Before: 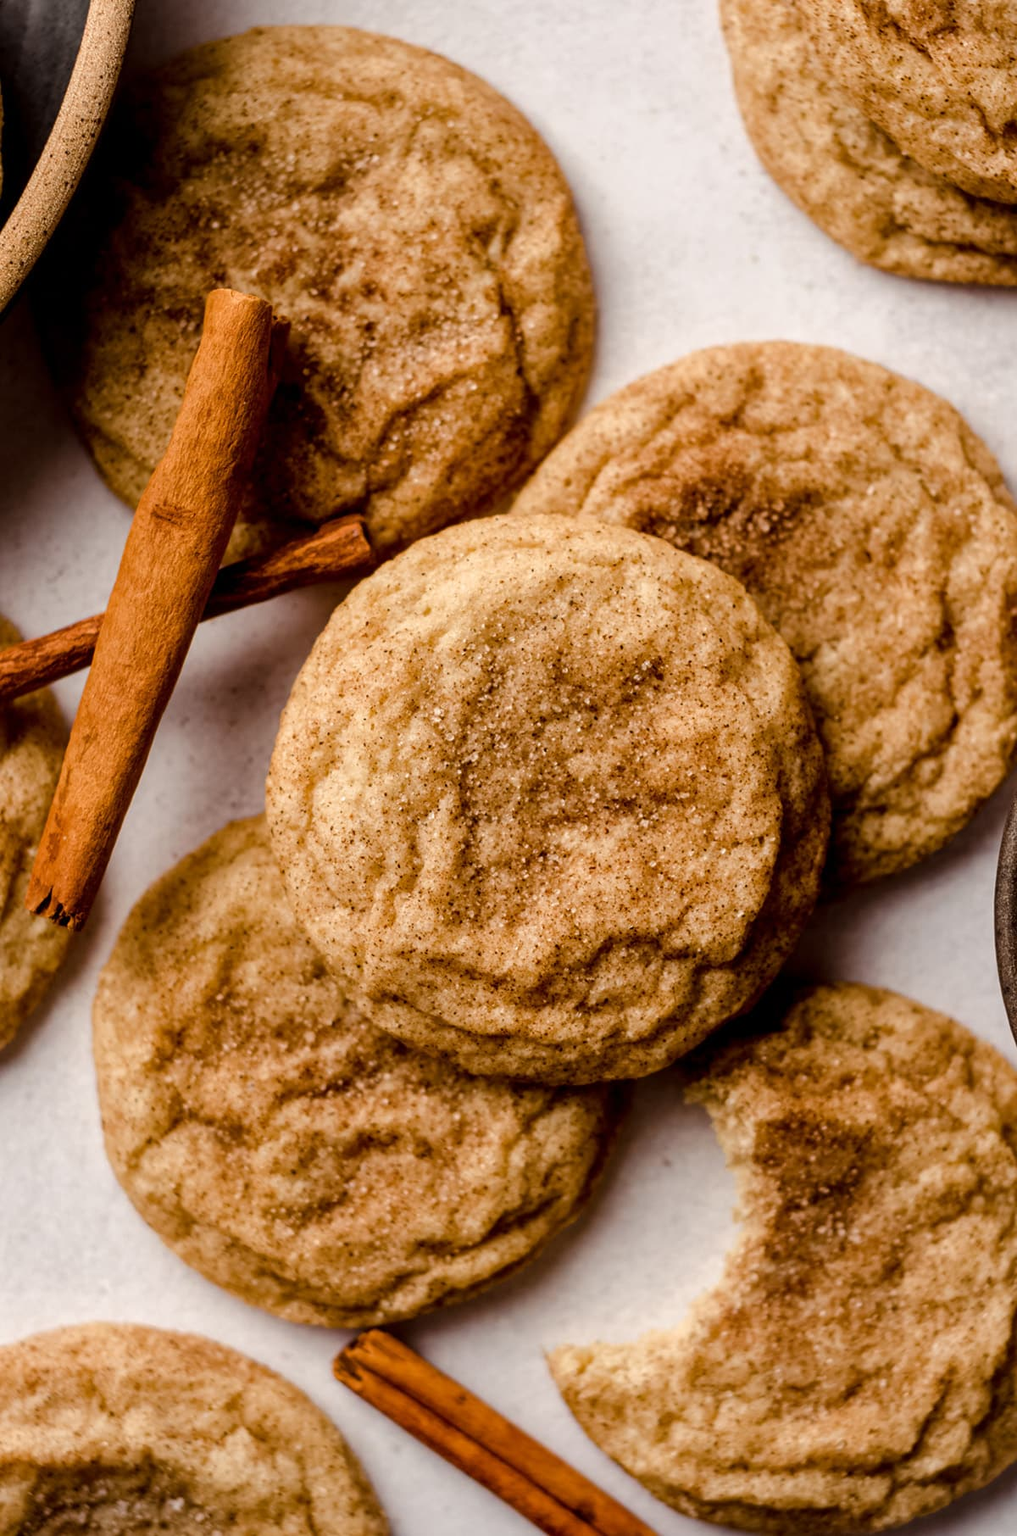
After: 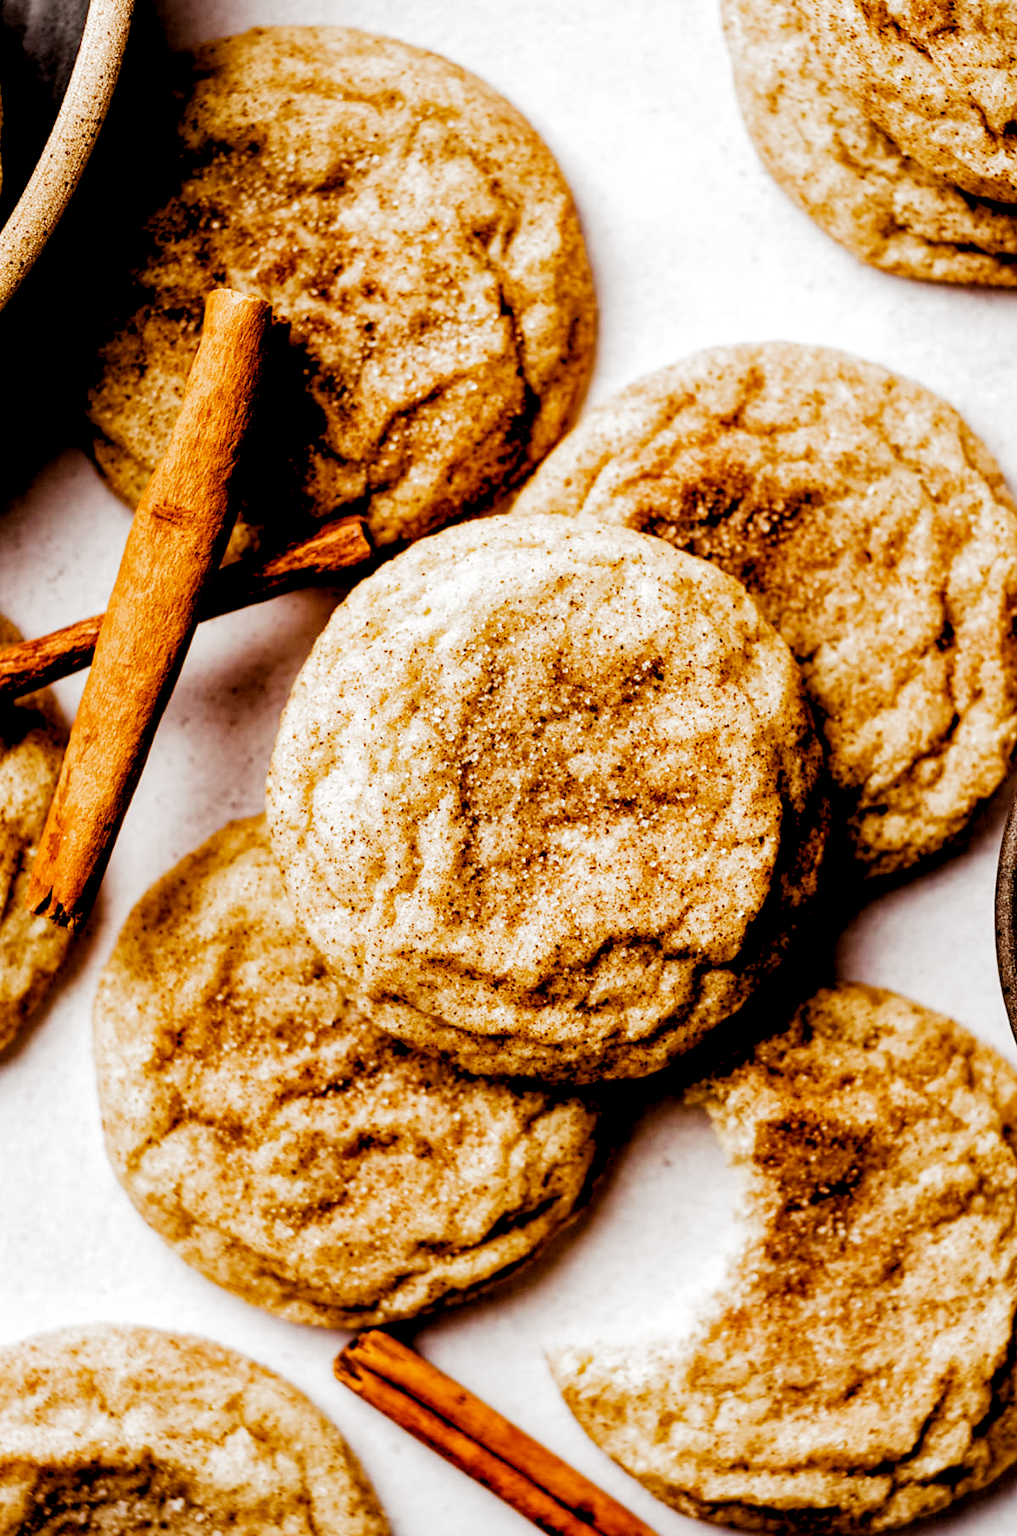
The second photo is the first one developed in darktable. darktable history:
local contrast: highlights 106%, shadows 100%, detail 119%, midtone range 0.2
filmic rgb: black relative exposure -8.05 EV, white relative exposure 3.01 EV, hardness 5.41, contrast 1.263, preserve chrominance no, color science v5 (2021), contrast in shadows safe, contrast in highlights safe
exposure: black level correction 0.012, exposure 0.691 EV, compensate highlight preservation false
